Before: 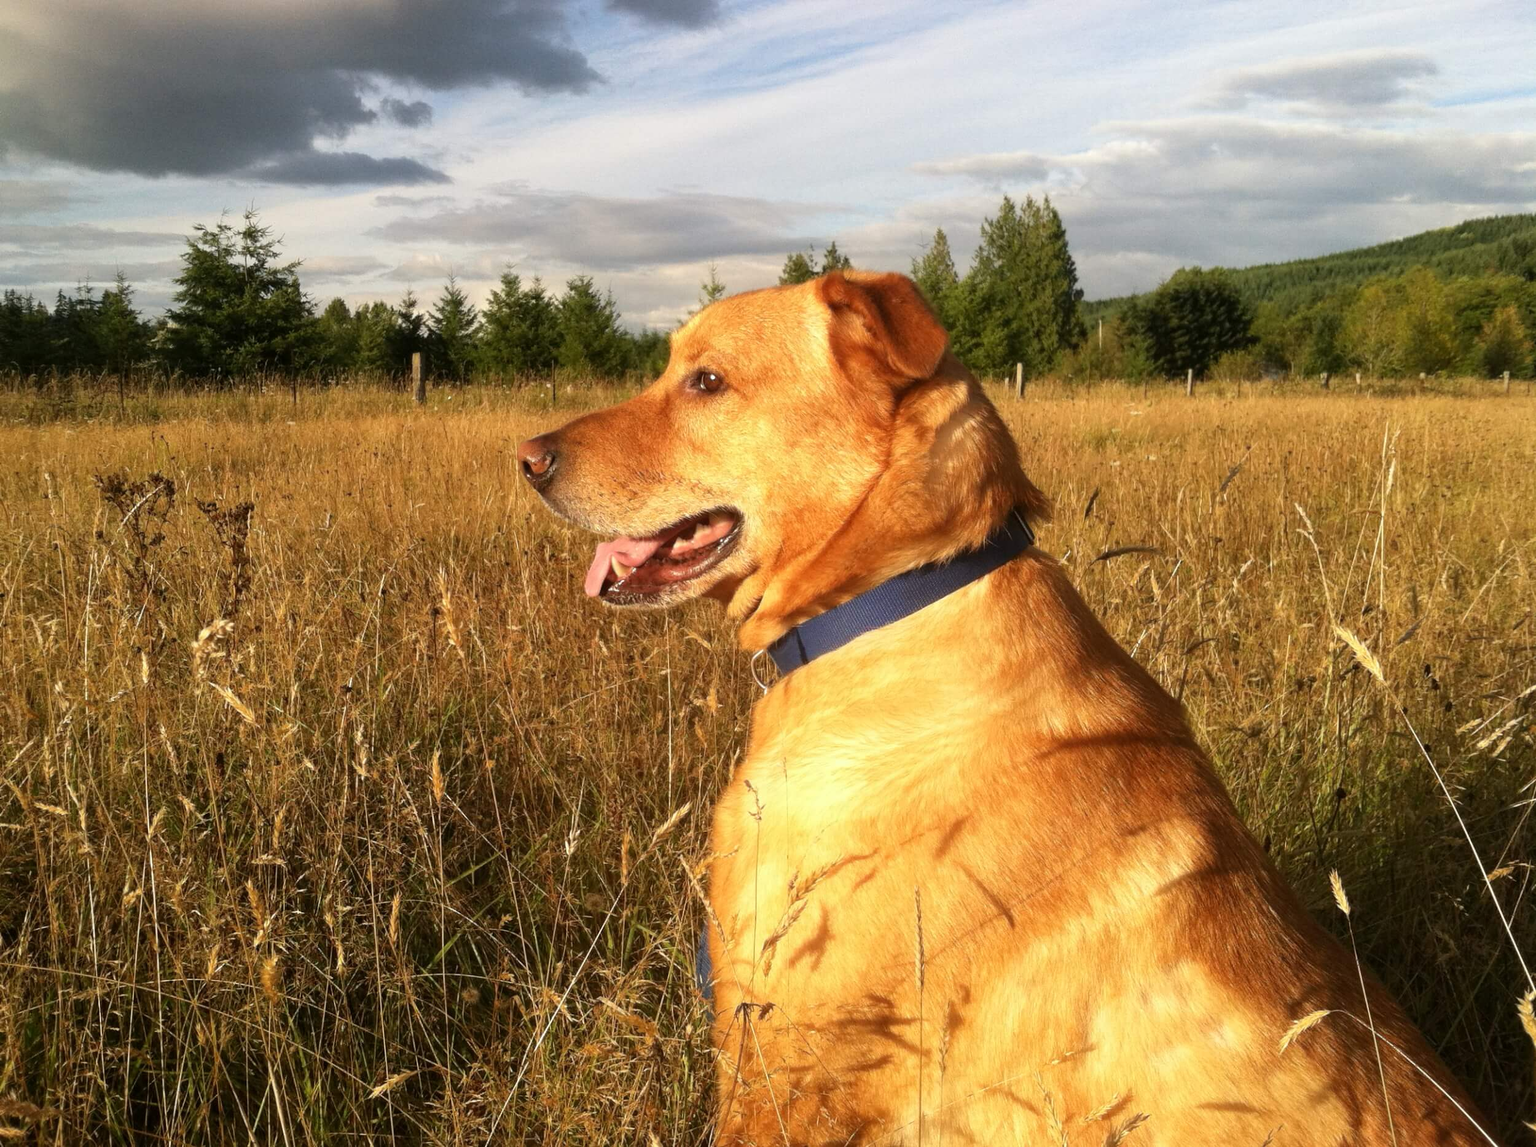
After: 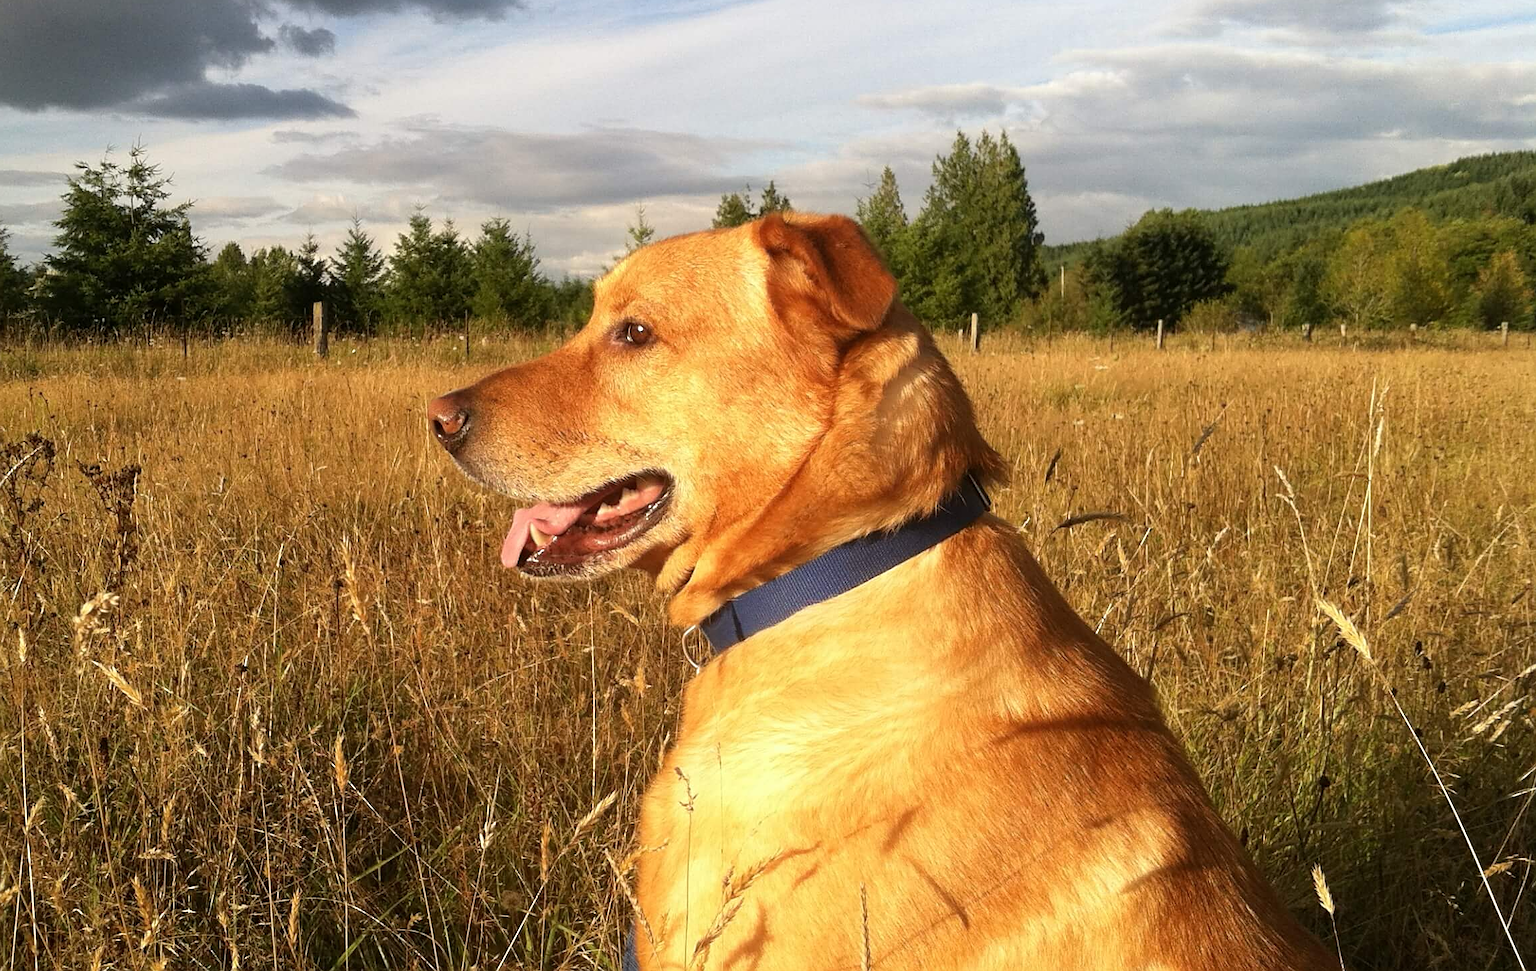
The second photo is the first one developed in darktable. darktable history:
sharpen: on, module defaults
crop: left 8.155%, top 6.611%, bottom 15.385%
